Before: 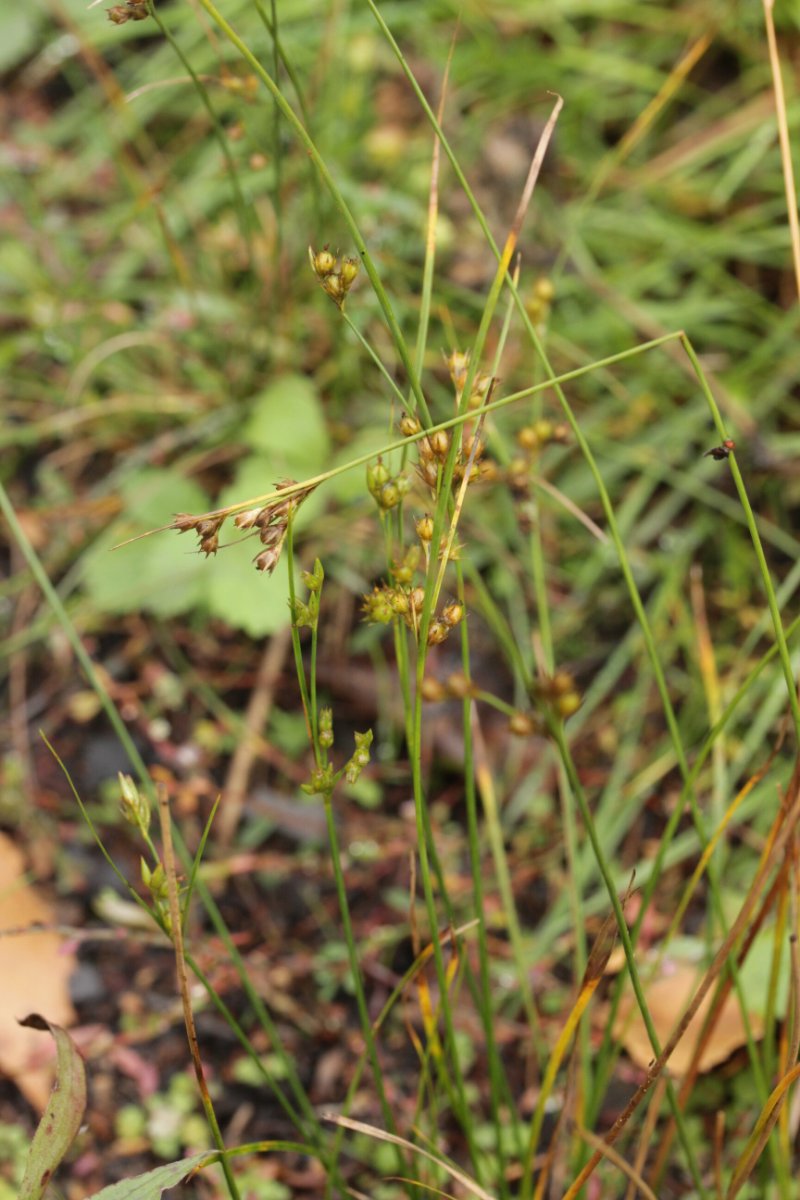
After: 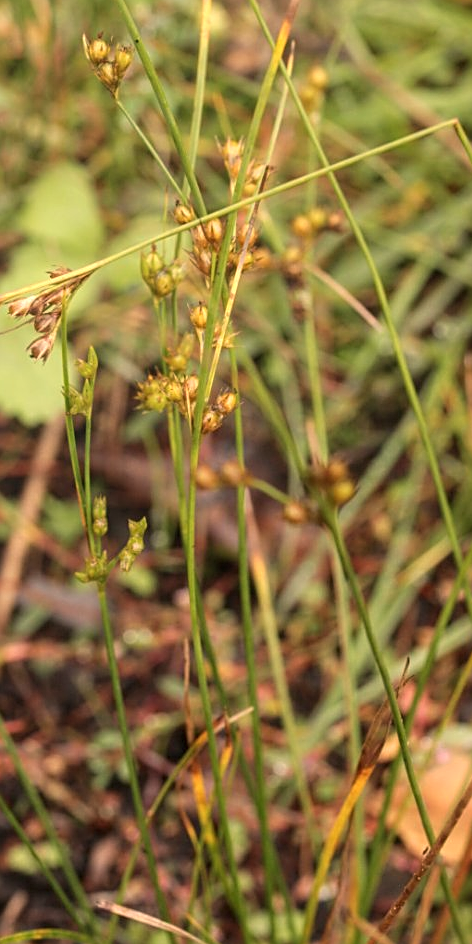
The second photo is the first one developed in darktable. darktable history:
crop and rotate: left 28.256%, top 17.734%, right 12.656%, bottom 3.573%
sharpen: on, module defaults
bloom: size 38%, threshold 95%, strength 30%
white balance: red 1.127, blue 0.943
local contrast: on, module defaults
